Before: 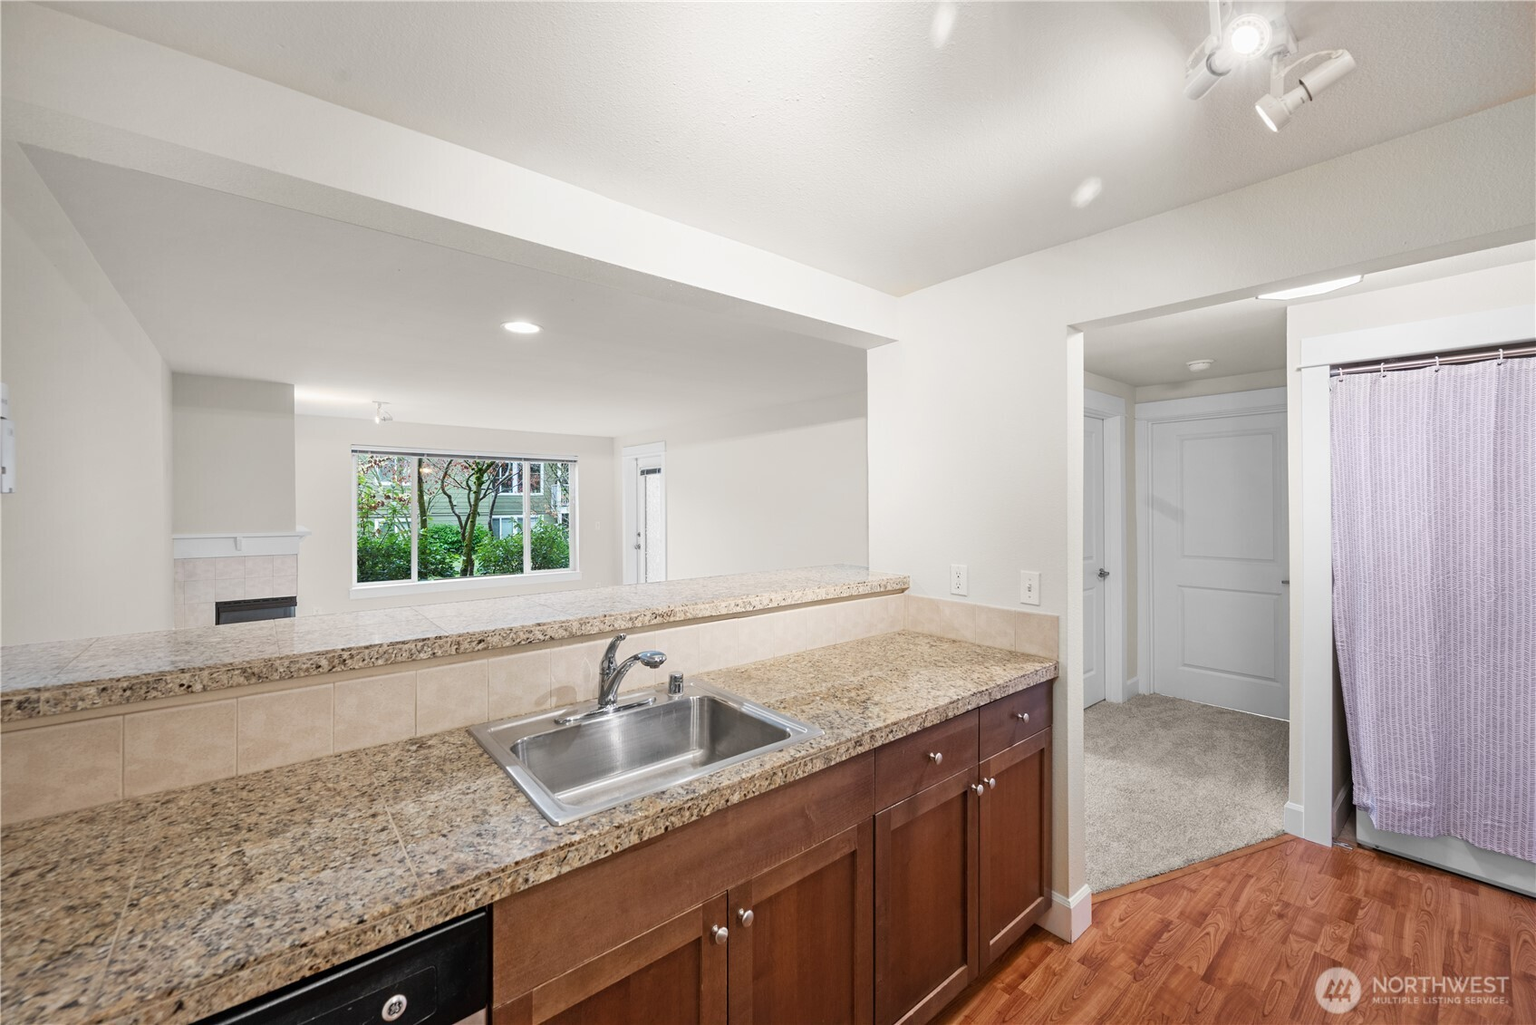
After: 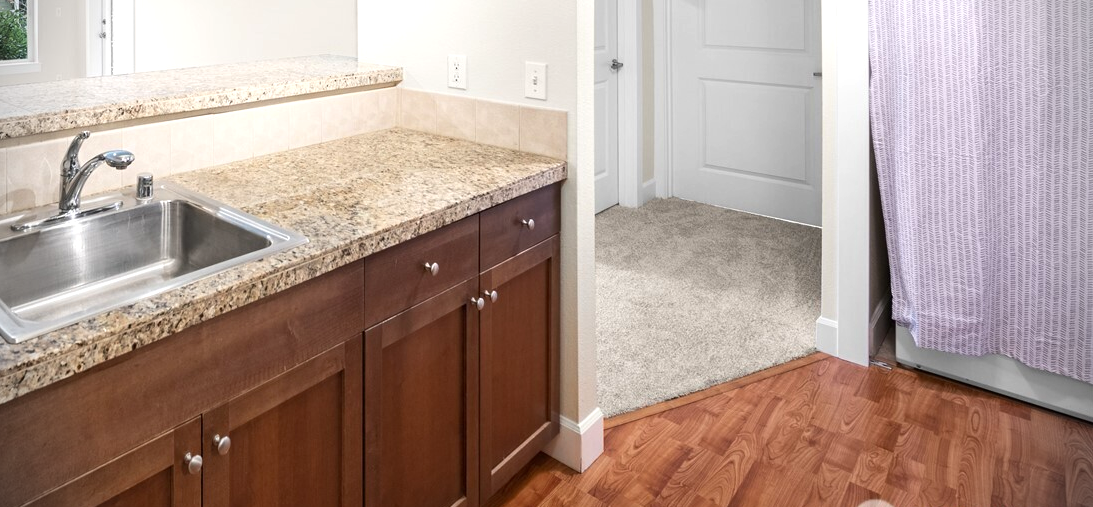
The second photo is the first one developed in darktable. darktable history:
color correction: saturation 0.99
crop and rotate: left 35.509%, top 50.238%, bottom 4.934%
exposure: black level correction 0.001, exposure 0.191 EV, compensate highlight preservation false
vignetting: fall-off start 88.03%, fall-off radius 24.9%
tone equalizer: -8 EV -0.001 EV, -7 EV 0.001 EV, -6 EV -0.002 EV, -5 EV -0.003 EV, -4 EV -0.062 EV, -3 EV -0.222 EV, -2 EV -0.267 EV, -1 EV 0.105 EV, +0 EV 0.303 EV
